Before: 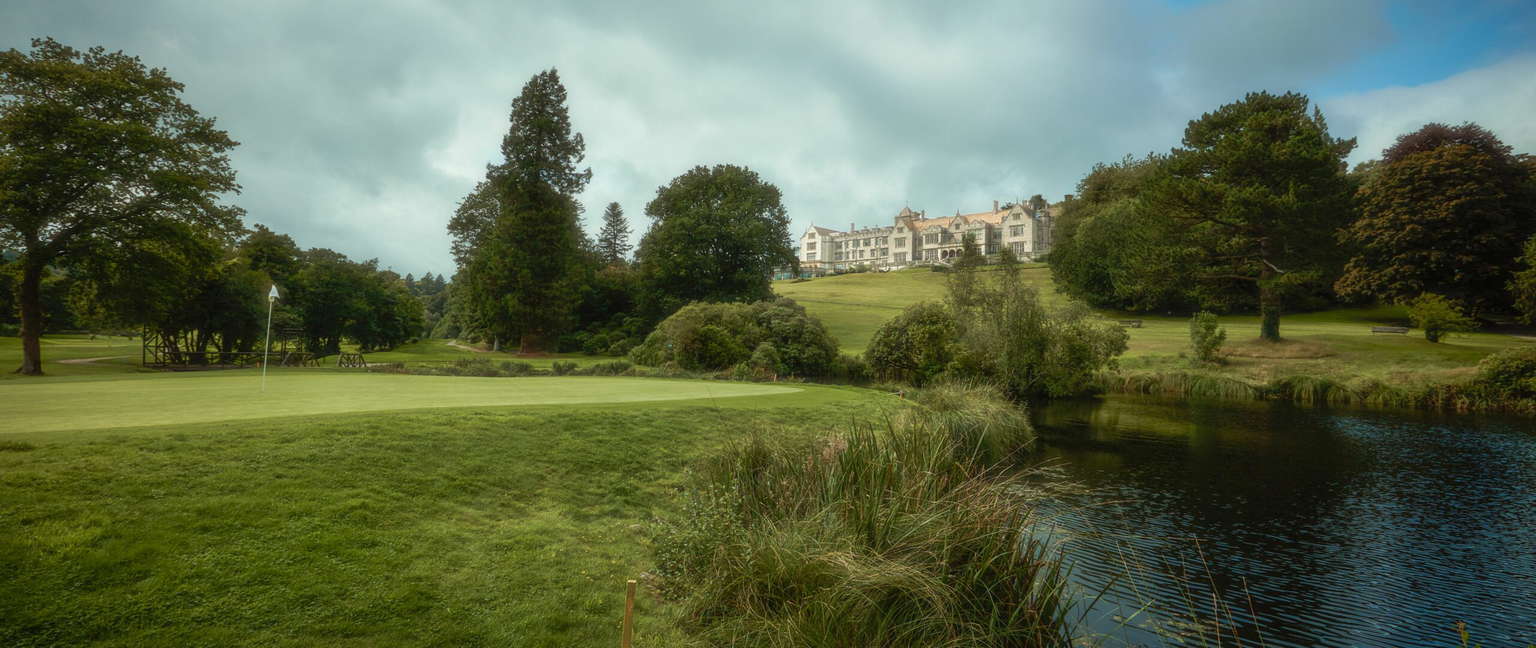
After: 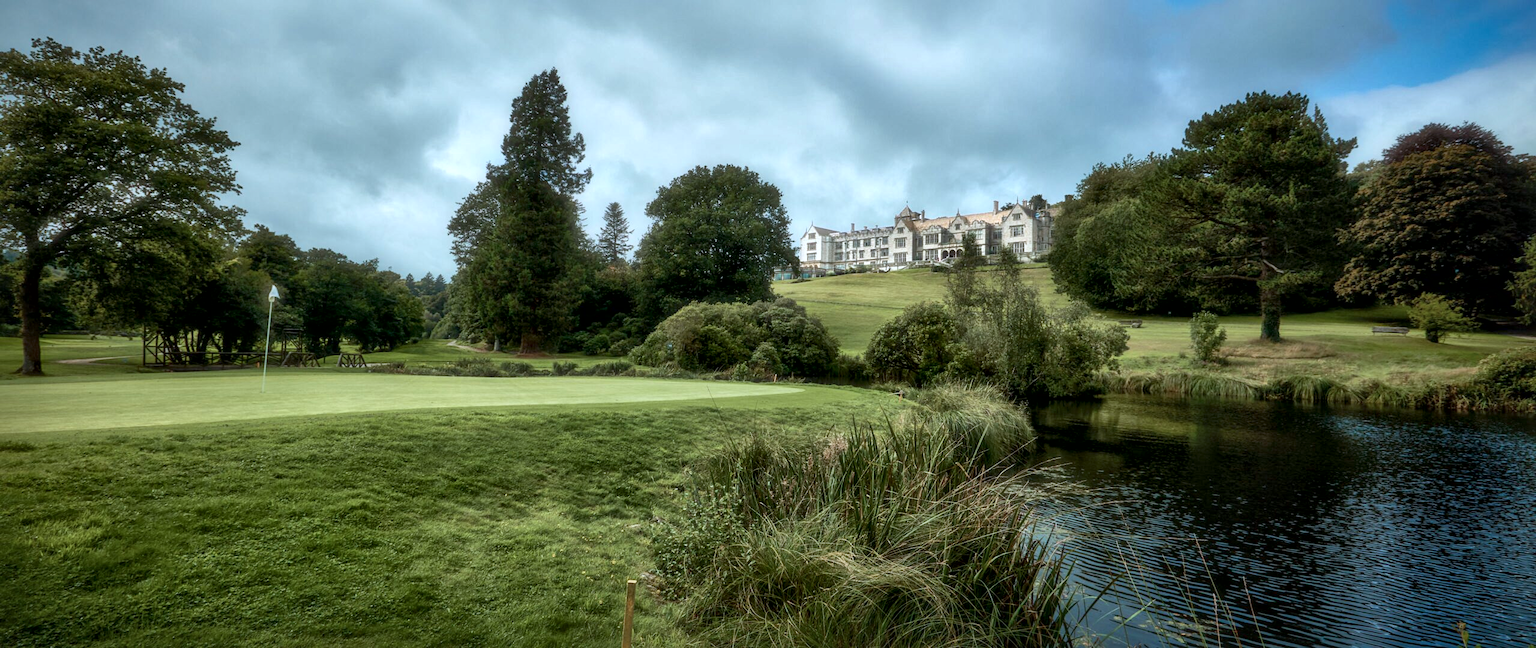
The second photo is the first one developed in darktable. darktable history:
local contrast: mode bilateral grid, contrast 70, coarseness 75, detail 180%, midtone range 0.2
color calibration: illuminant as shot in camera, x 0.37, y 0.382, temperature 4313.32 K
